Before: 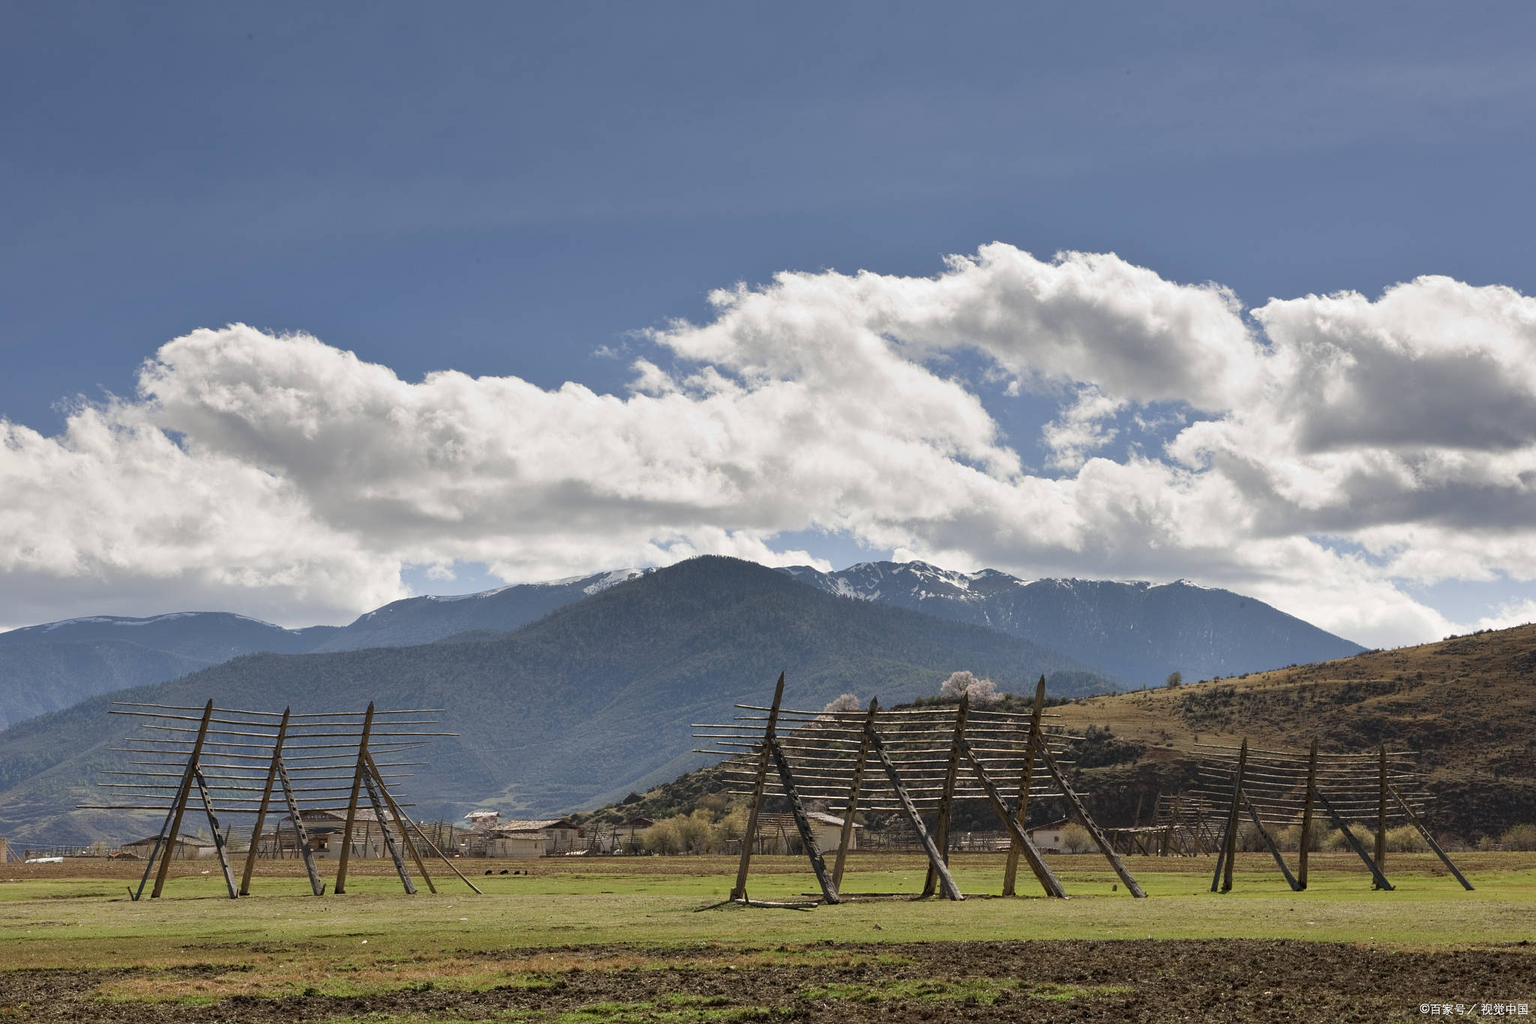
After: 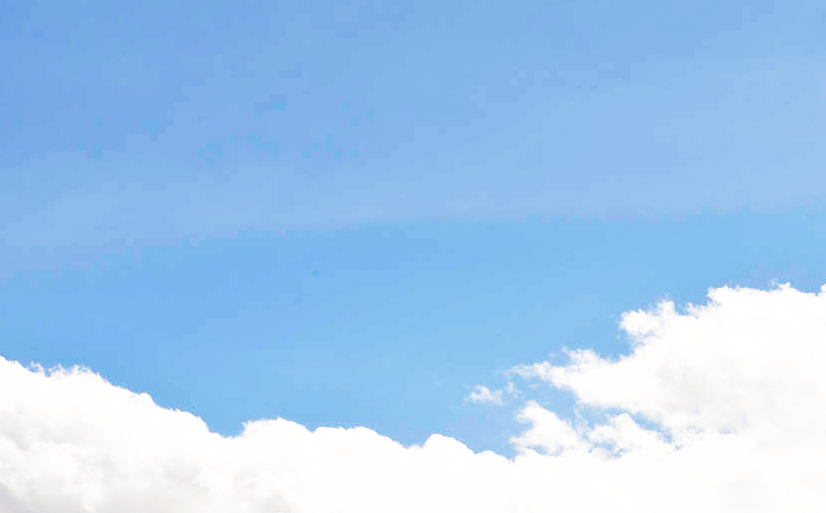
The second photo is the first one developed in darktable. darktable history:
base curve: curves: ch0 [(0, 0) (0.026, 0.03) (0.109, 0.232) (0.351, 0.748) (0.669, 0.968) (1, 1)], preserve colors none
color balance rgb: power › luminance -3.591%, power › chroma 0.544%, power › hue 40.99°, highlights gain › chroma 0.197%, highlights gain › hue 332.22°, linear chroma grading › global chroma 14.753%, perceptual saturation grading › global saturation 20%, perceptual saturation grading › highlights -49.161%, perceptual saturation grading › shadows 26.122%, contrast -9.424%
crop: left 15.77%, top 5.436%, right 43.891%, bottom 56.92%
tone equalizer: -8 EV -0.398 EV, -7 EV -0.415 EV, -6 EV -0.318 EV, -5 EV -0.214 EV, -3 EV 0.201 EV, -2 EV 0.335 EV, -1 EV 0.381 EV, +0 EV 0.399 EV
